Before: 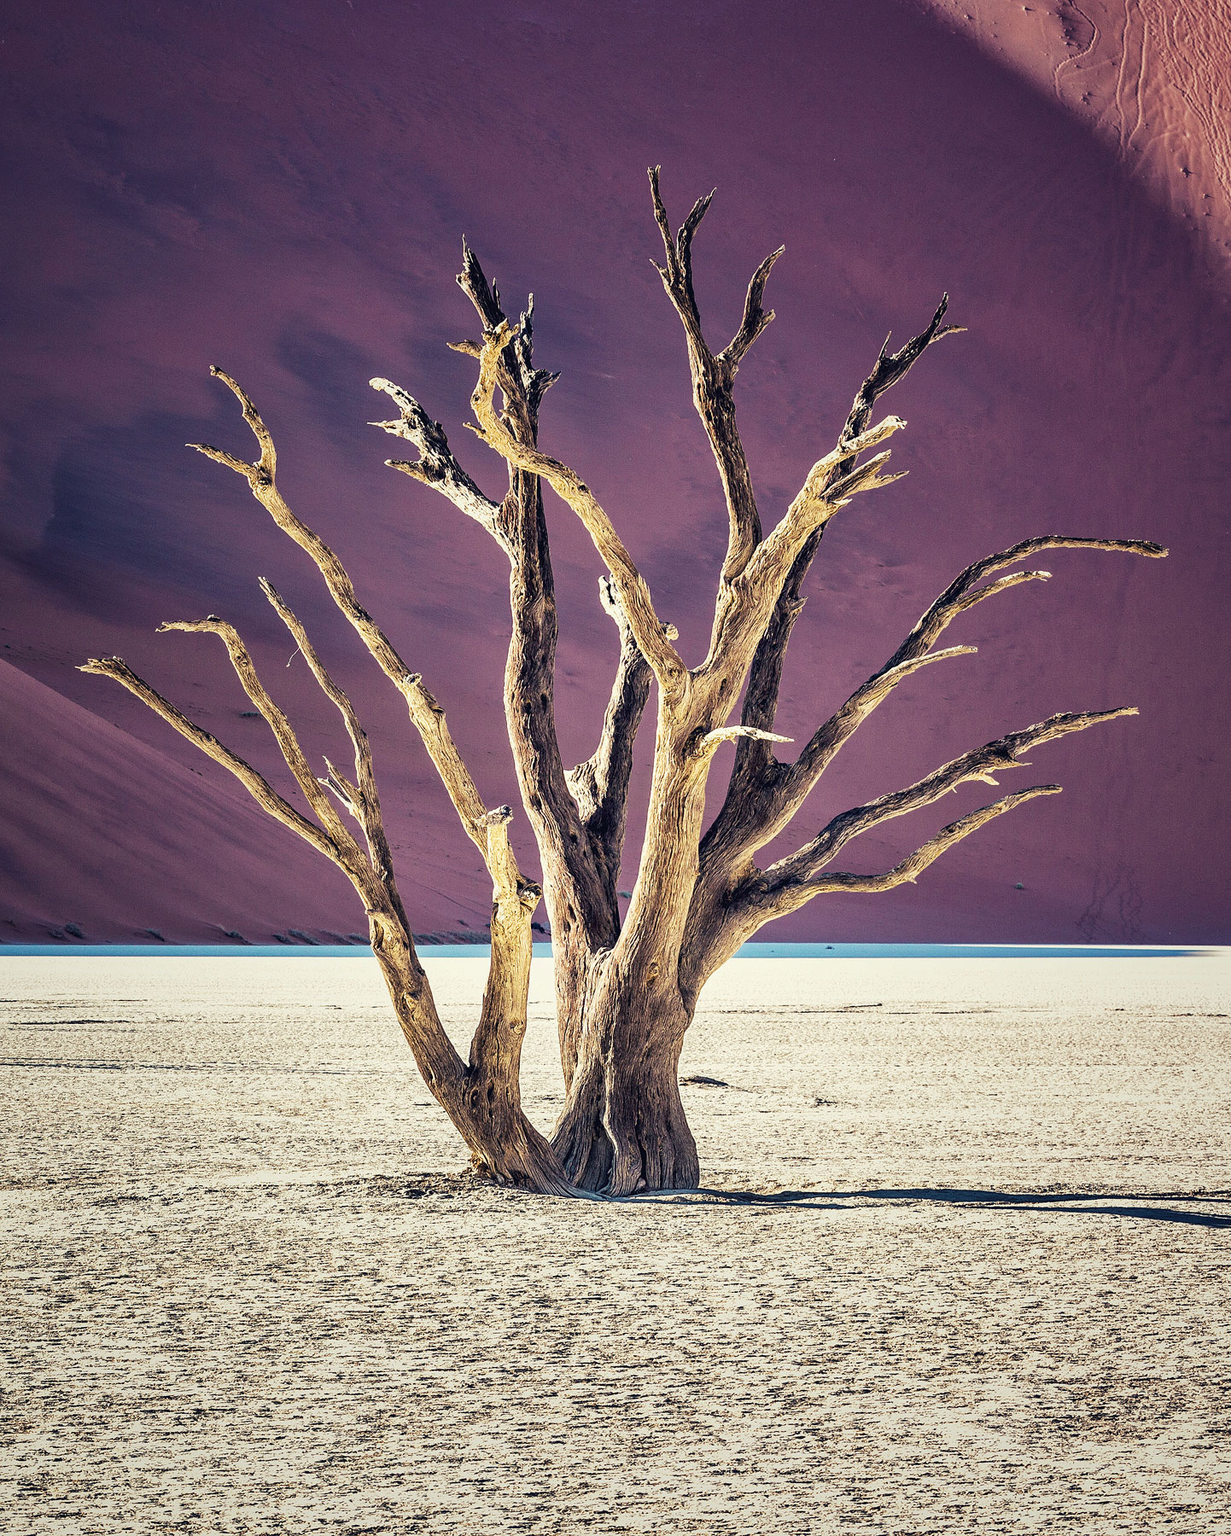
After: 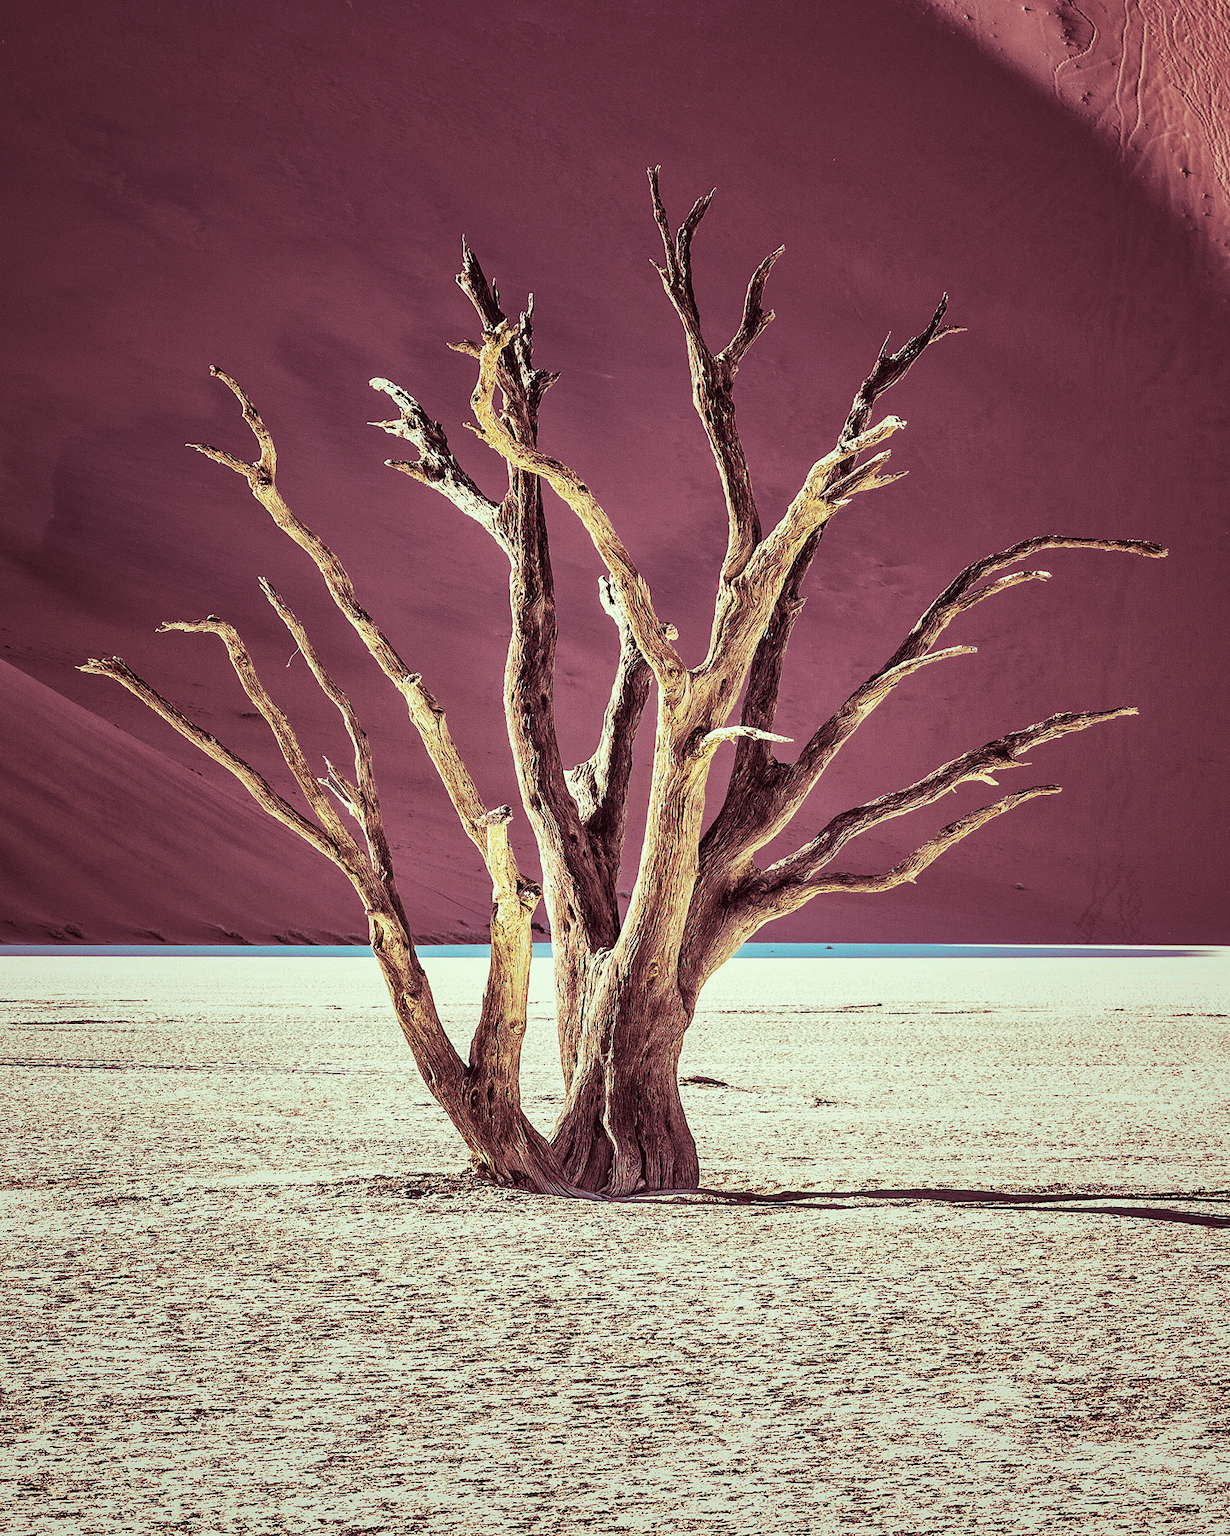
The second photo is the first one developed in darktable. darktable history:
color correction: highlights a* -6.69, highlights b* 0.49
split-toning: highlights › hue 187.2°, highlights › saturation 0.83, balance -68.05, compress 56.43%
